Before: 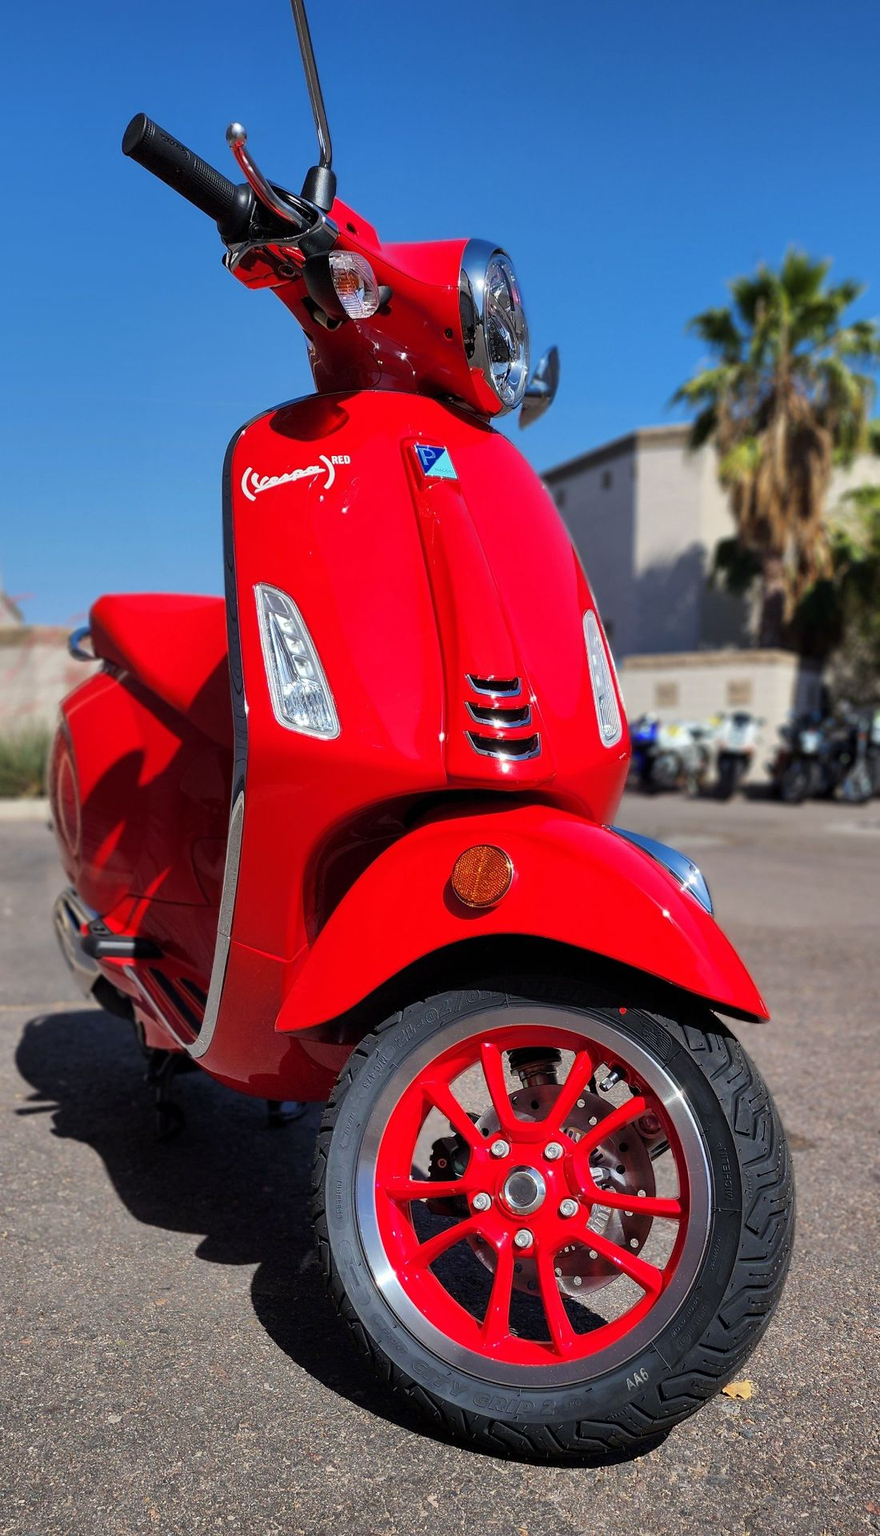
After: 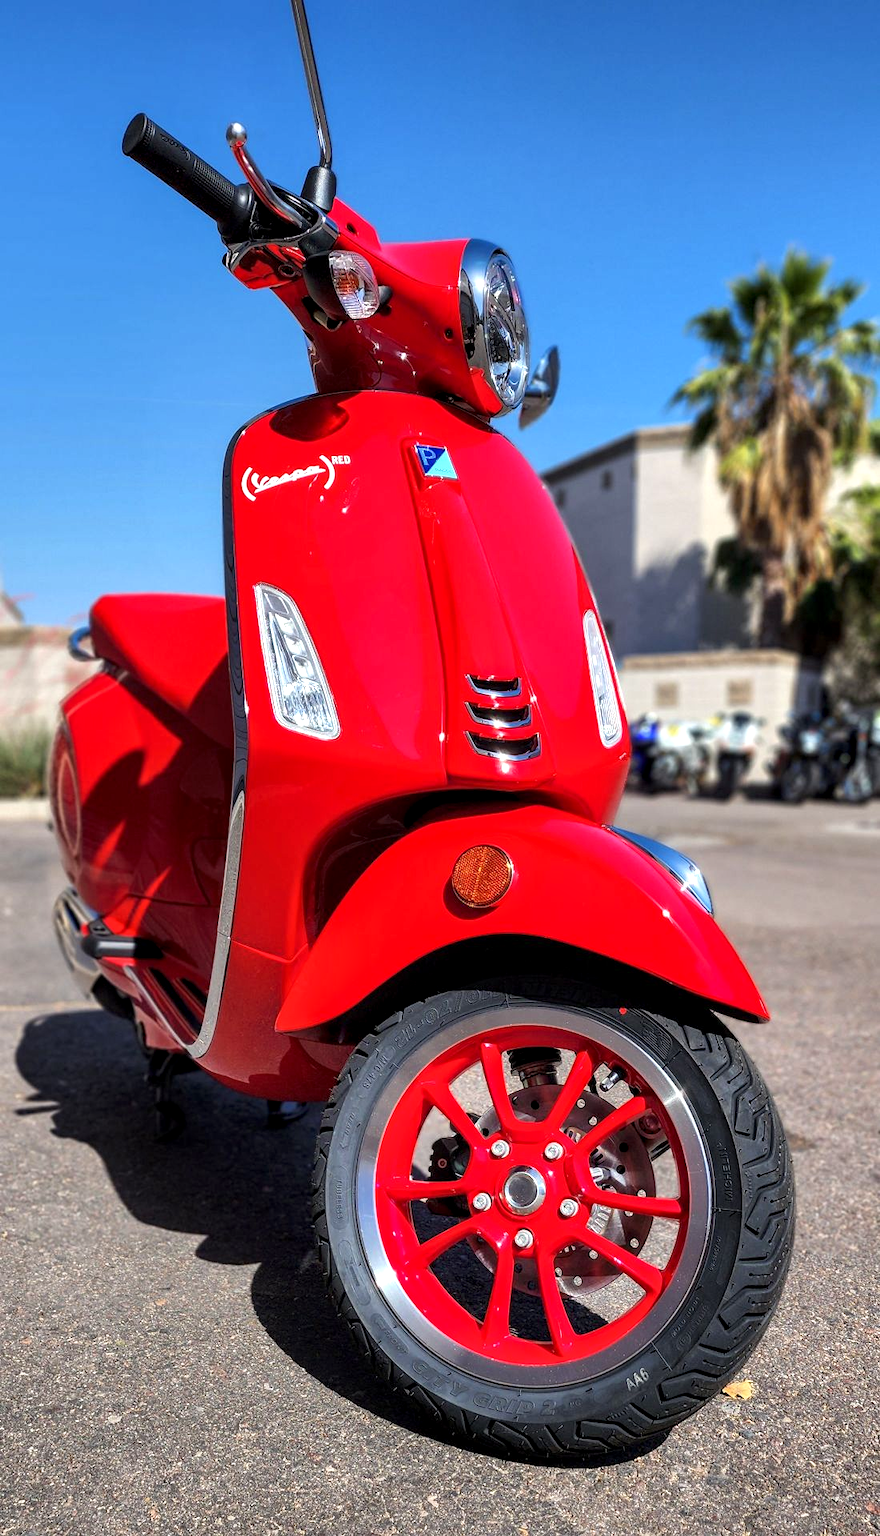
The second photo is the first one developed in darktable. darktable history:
local contrast: detail 130%
exposure: black level correction 0, exposure 0.498 EV, compensate highlight preservation false
